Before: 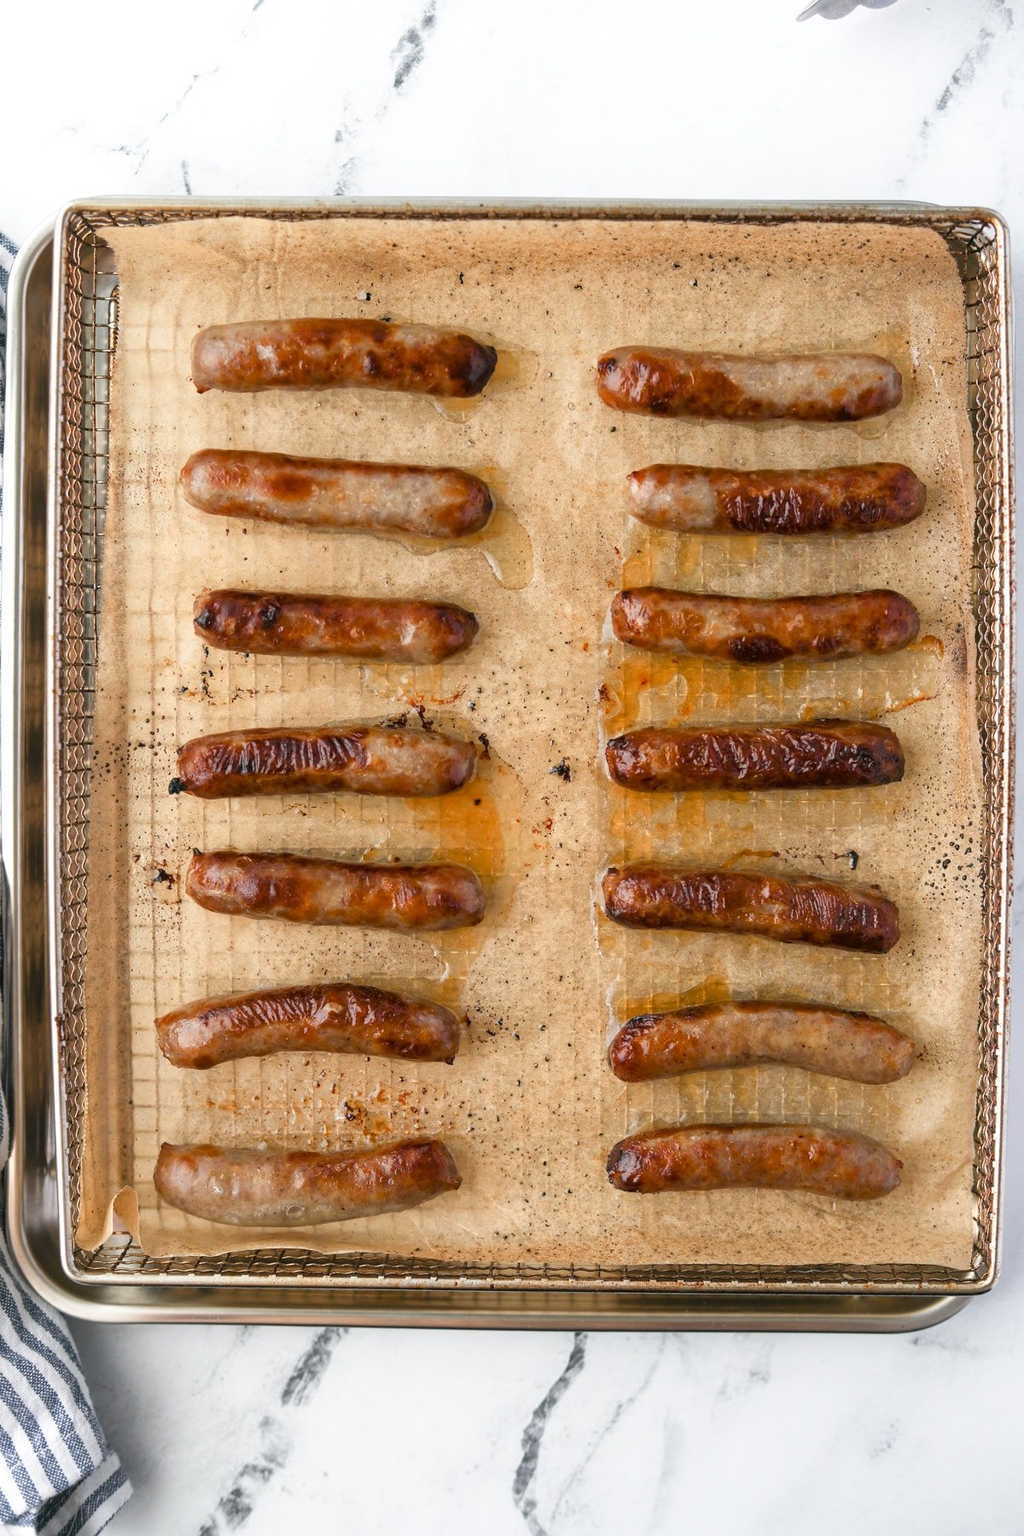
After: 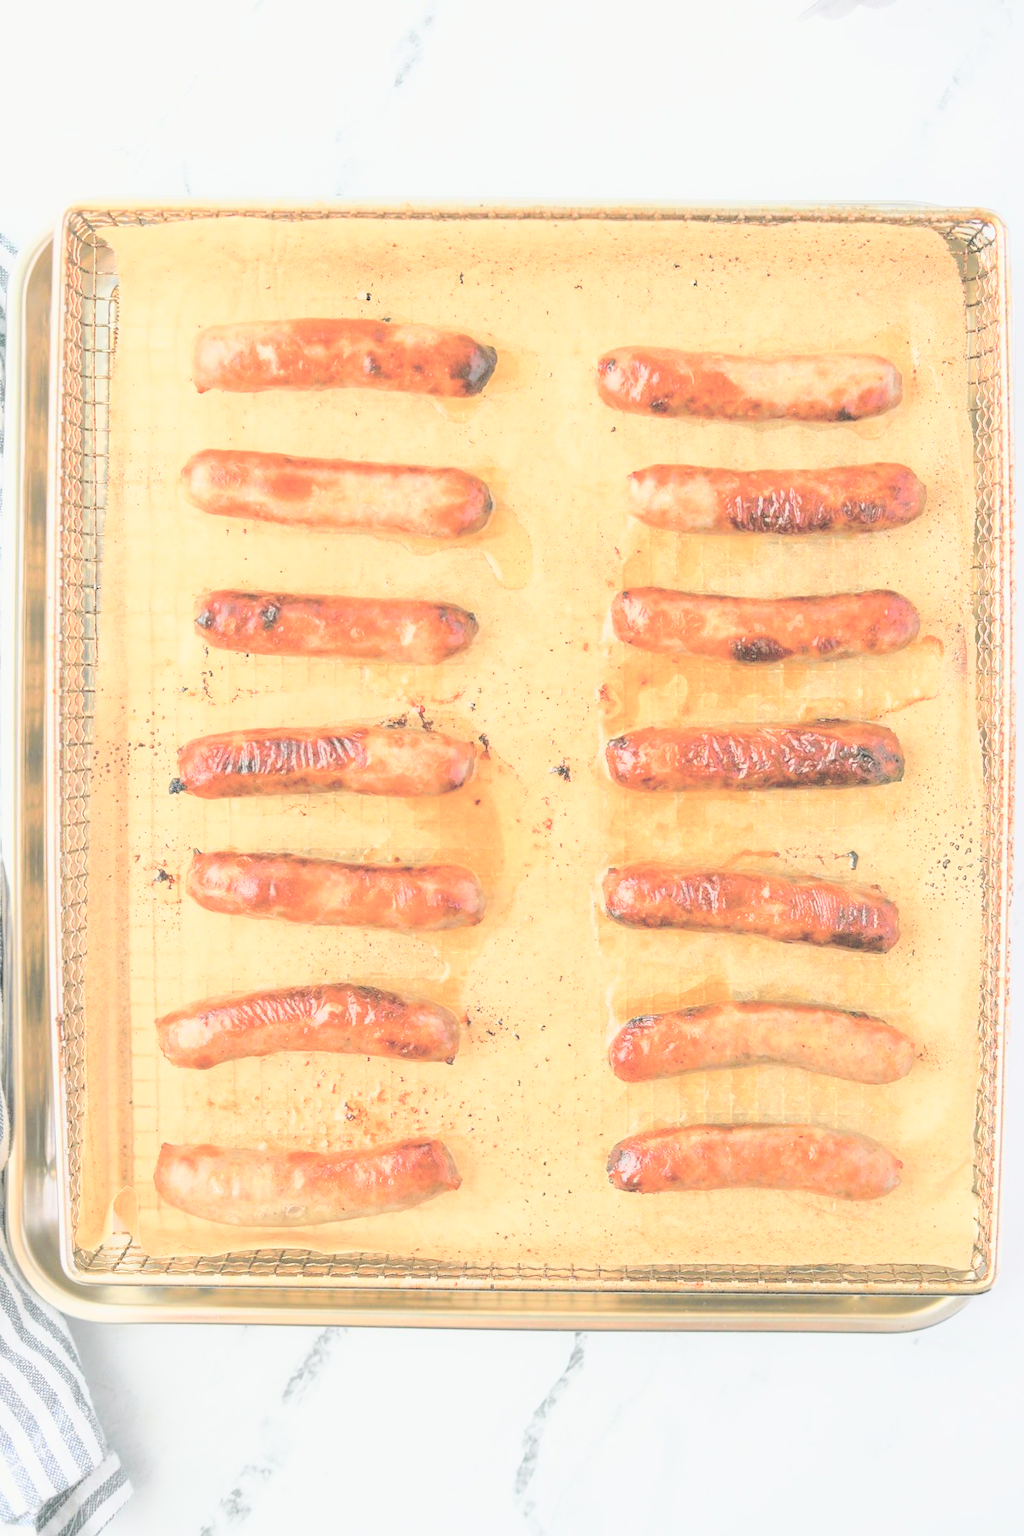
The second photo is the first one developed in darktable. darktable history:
tone curve: curves: ch0 [(0.003, 0.029) (0.037, 0.036) (0.149, 0.117) (0.297, 0.318) (0.422, 0.474) (0.531, 0.6) (0.743, 0.809) (0.889, 0.941) (1, 0.98)]; ch1 [(0, 0) (0.305, 0.325) (0.453, 0.437) (0.482, 0.479) (0.501, 0.5) (0.506, 0.503) (0.564, 0.578) (0.587, 0.625) (0.666, 0.727) (1, 1)]; ch2 [(0, 0) (0.323, 0.277) (0.408, 0.399) (0.45, 0.48) (0.499, 0.502) (0.512, 0.523) (0.57, 0.595) (0.653, 0.671) (0.768, 0.744) (1, 1)], color space Lab, independent channels, preserve colors none
contrast brightness saturation: brightness 1
